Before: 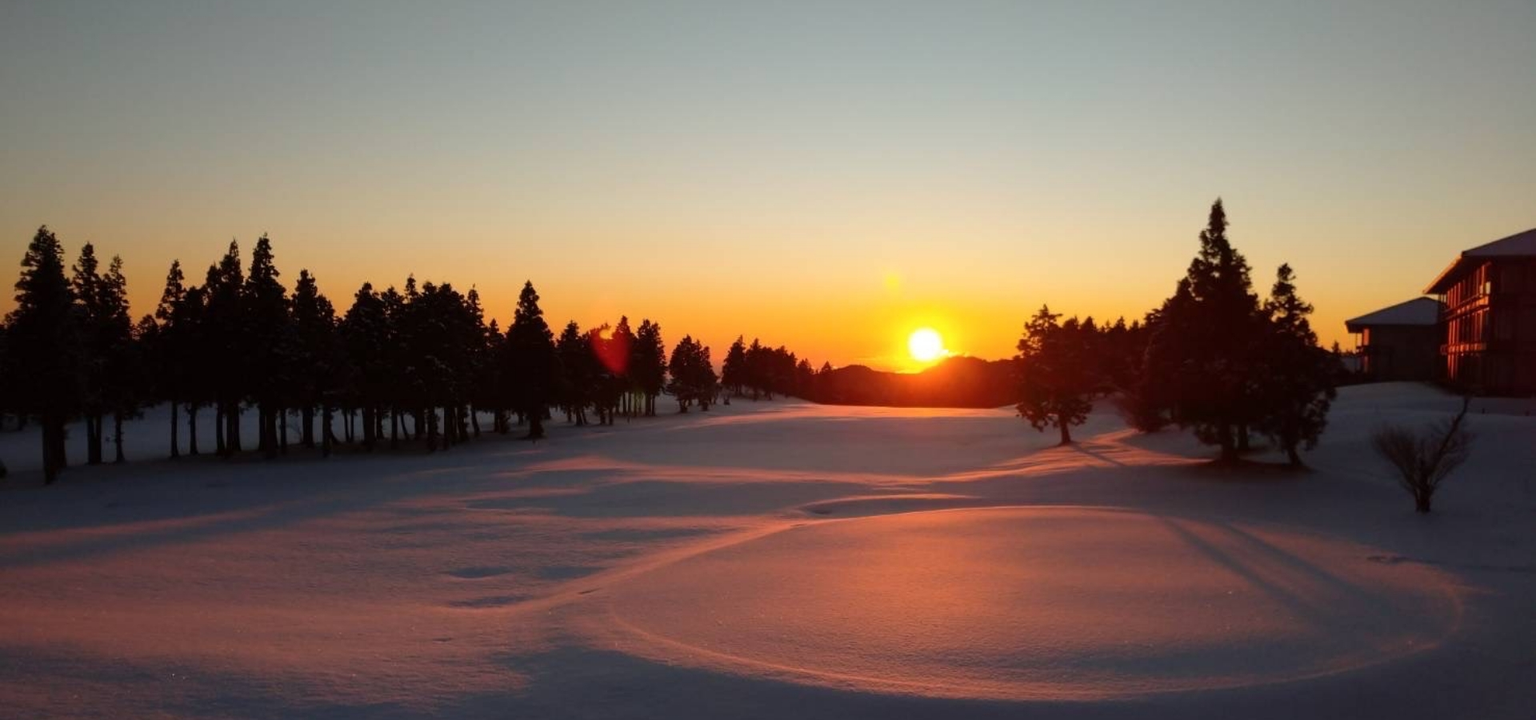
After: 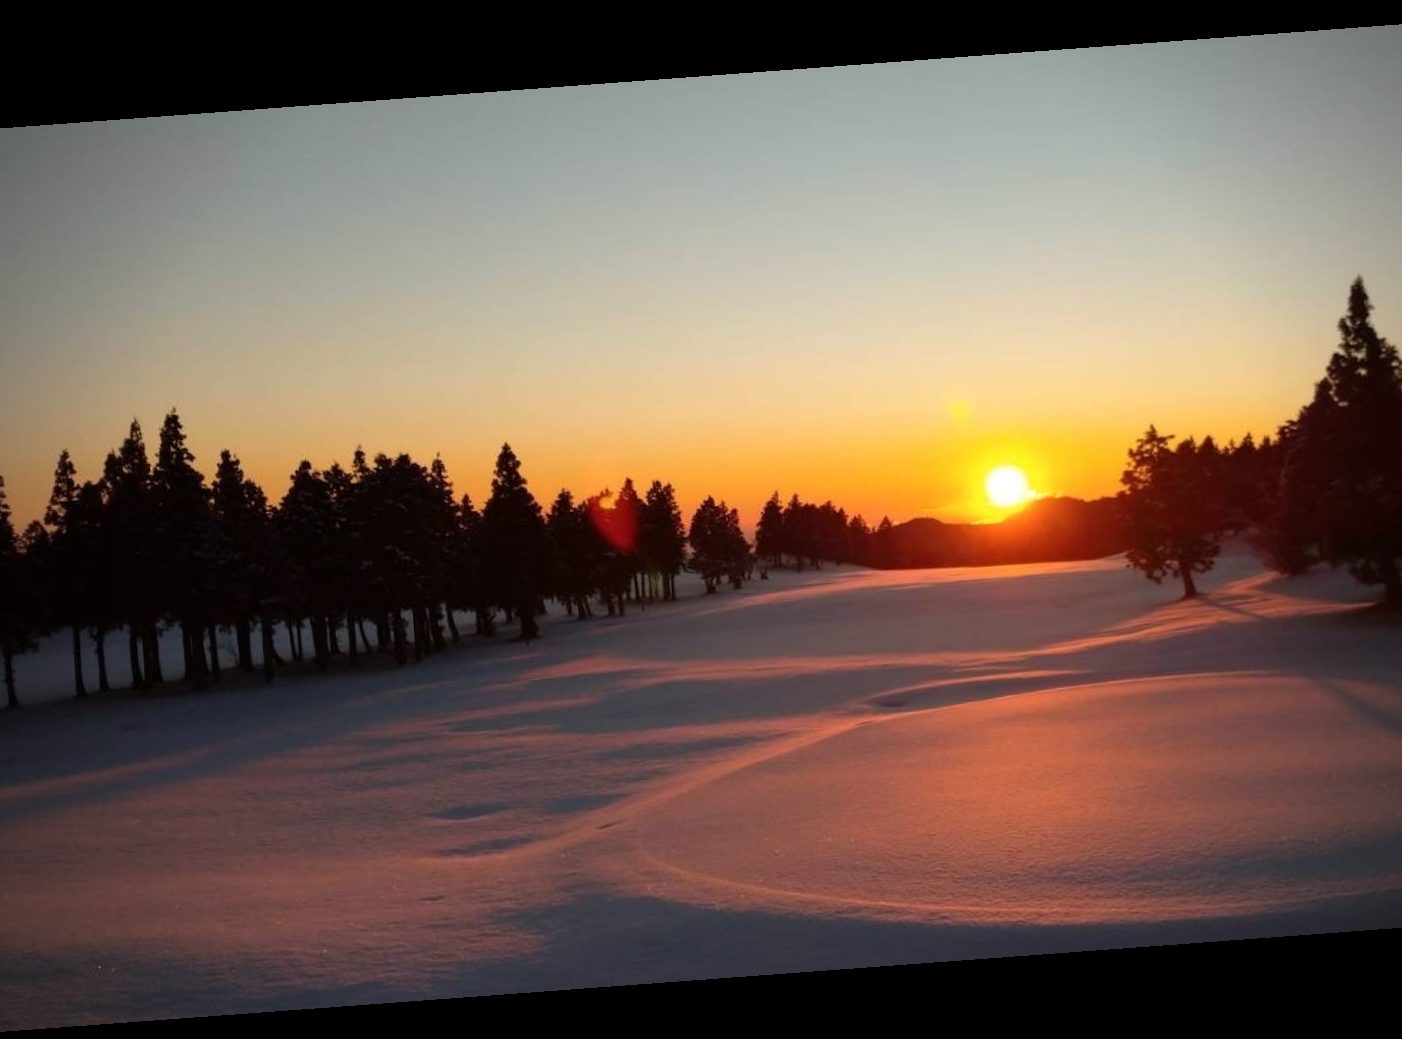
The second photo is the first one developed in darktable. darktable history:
crop and rotate: left 9.061%, right 20.142%
white balance: emerald 1
rotate and perspective: rotation -4.25°, automatic cropping off
vibrance: vibrance 0%
vignetting: on, module defaults
